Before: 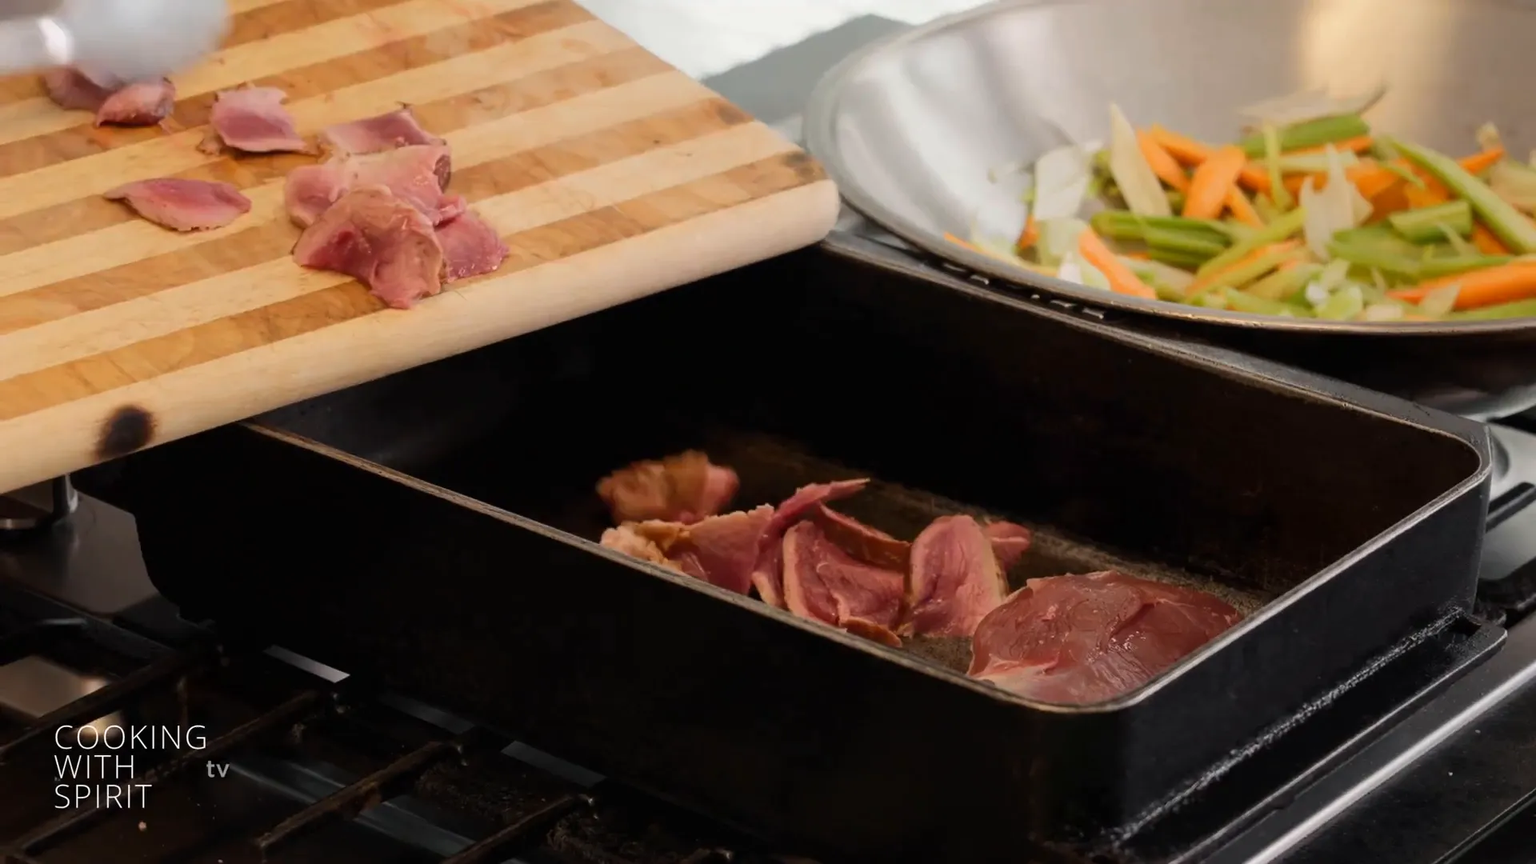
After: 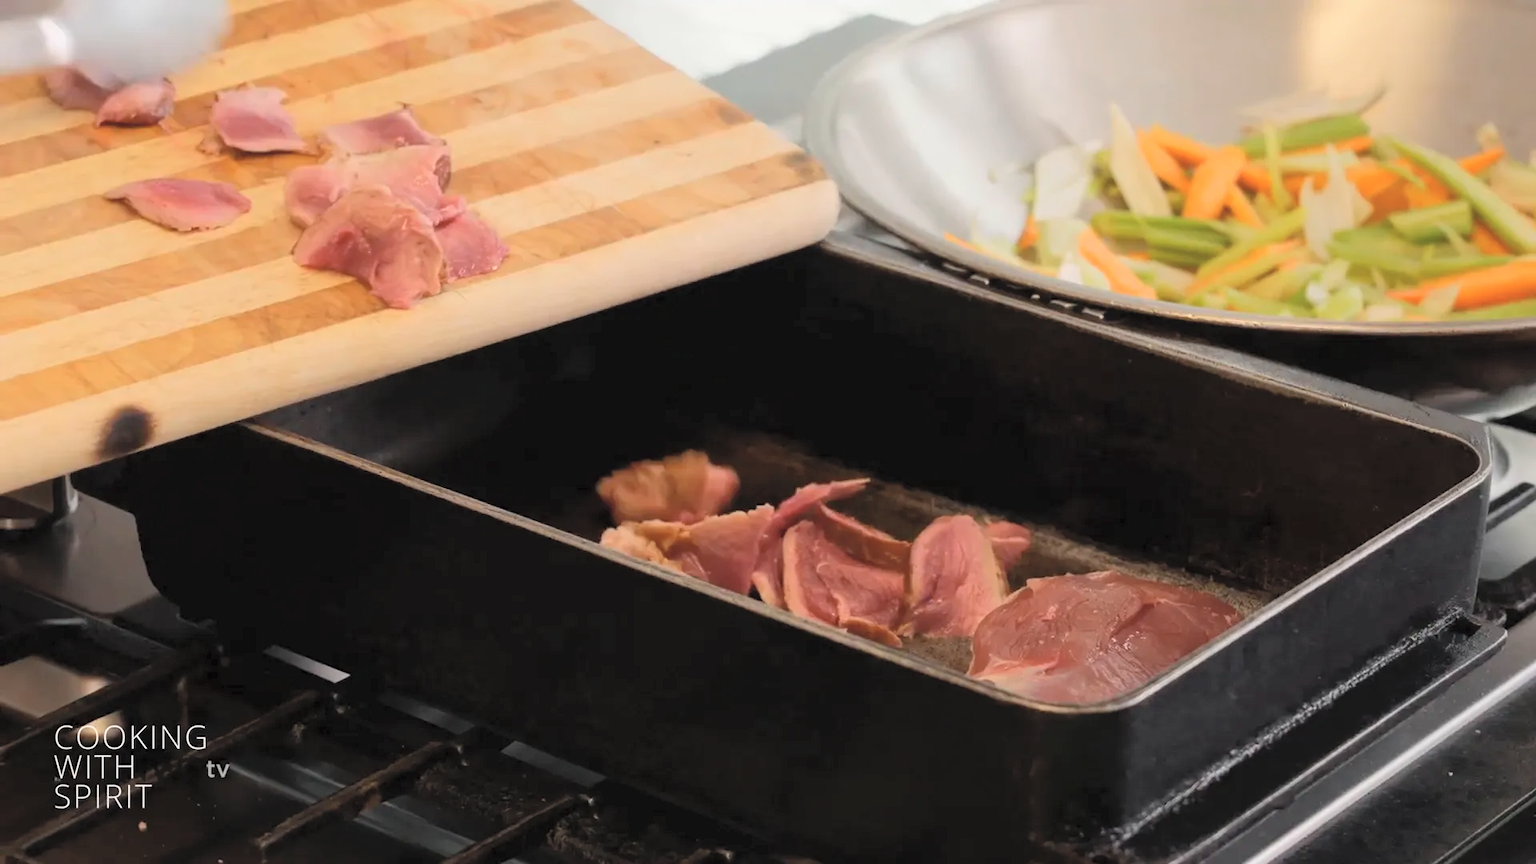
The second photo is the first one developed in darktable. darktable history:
contrast brightness saturation: brightness 0.276
